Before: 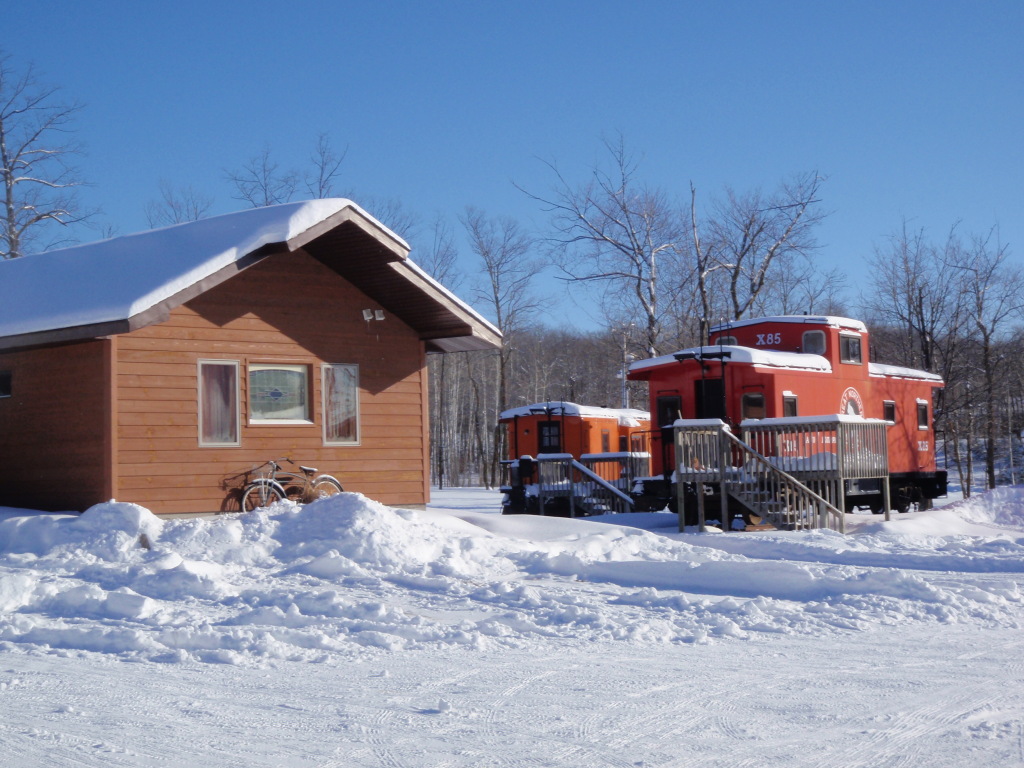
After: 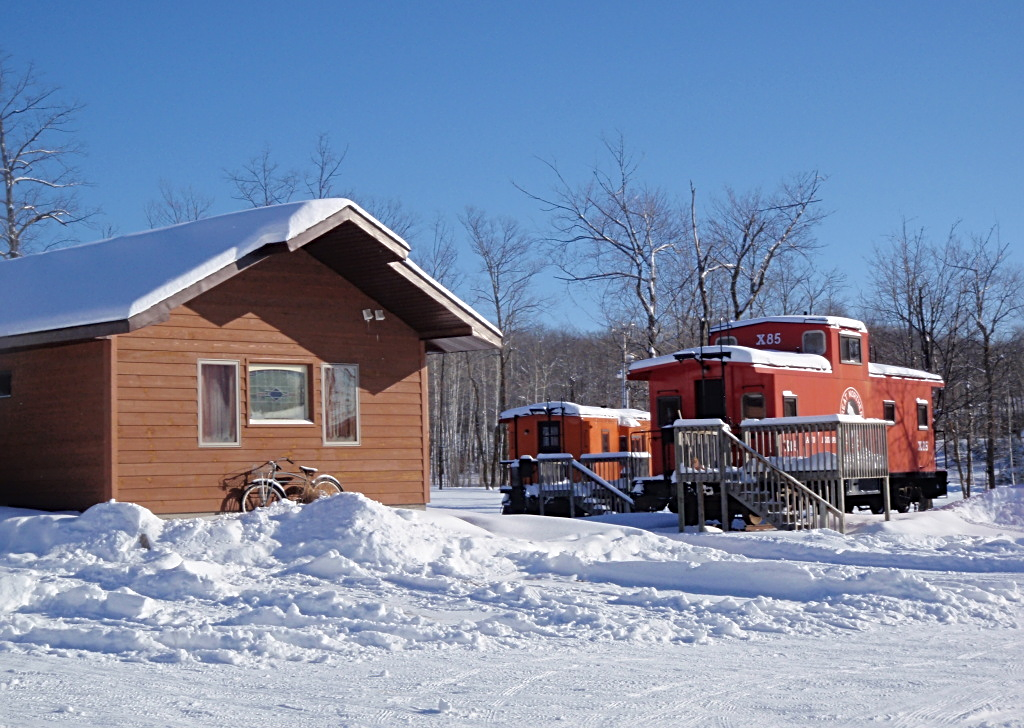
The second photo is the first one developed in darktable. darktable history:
crop and rotate: top 0%, bottom 5.097%
sharpen: radius 3.119
white balance: emerald 1
